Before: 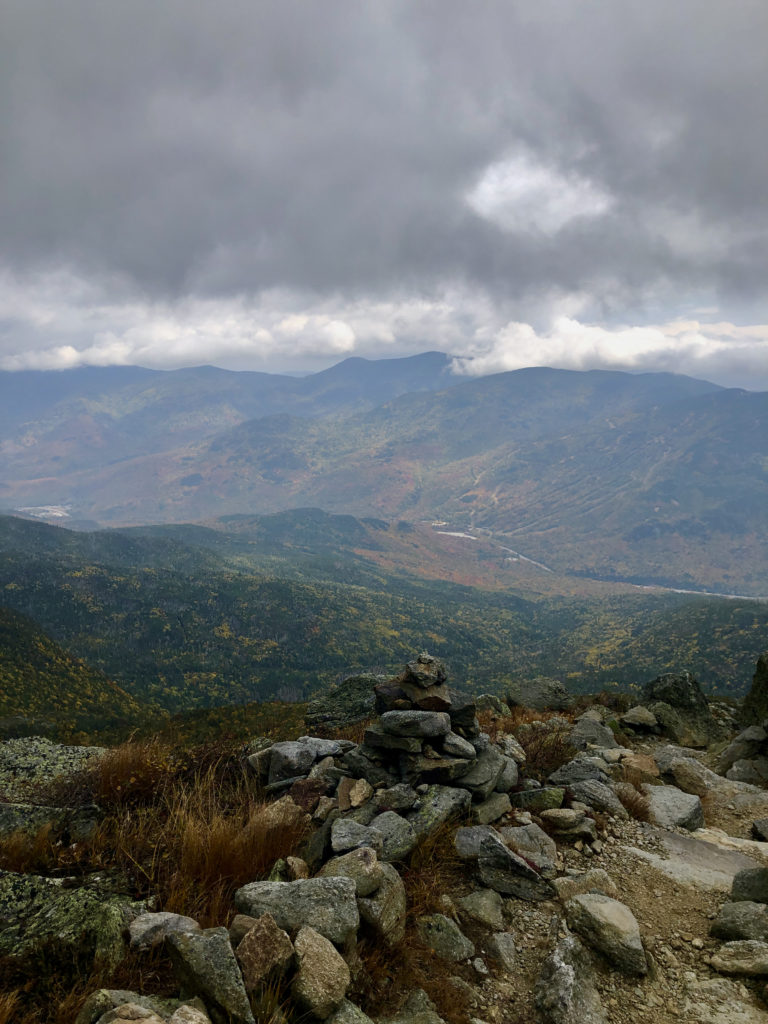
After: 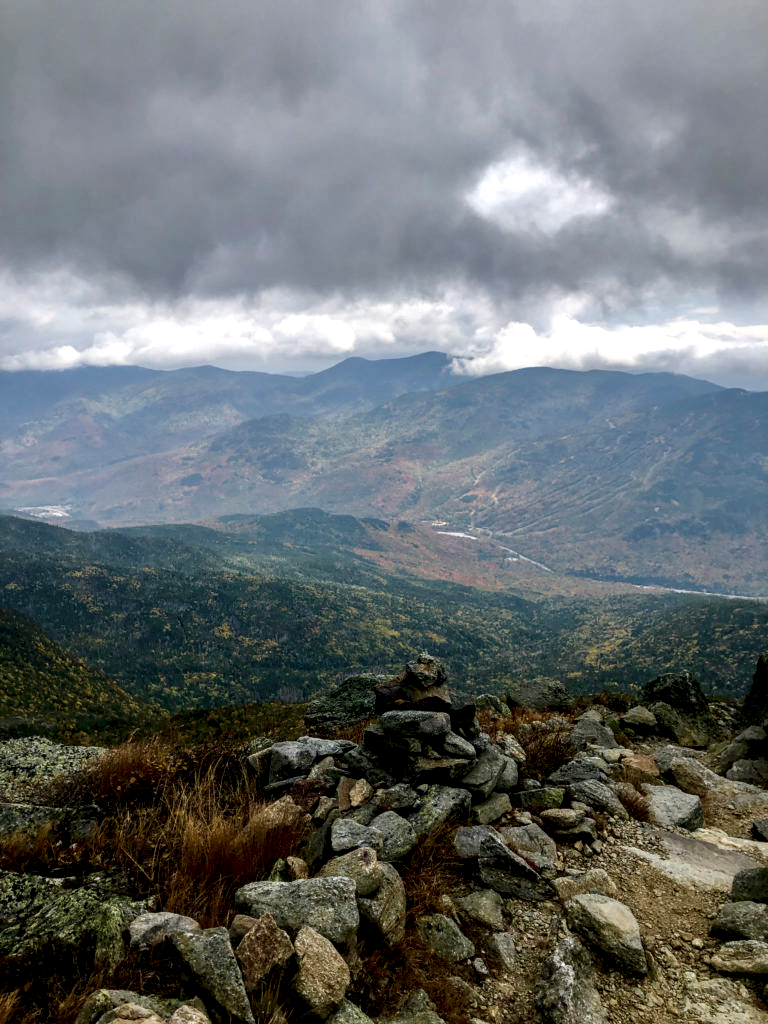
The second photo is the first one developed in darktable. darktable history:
local contrast: highlights 20%, shadows 71%, detail 170%
